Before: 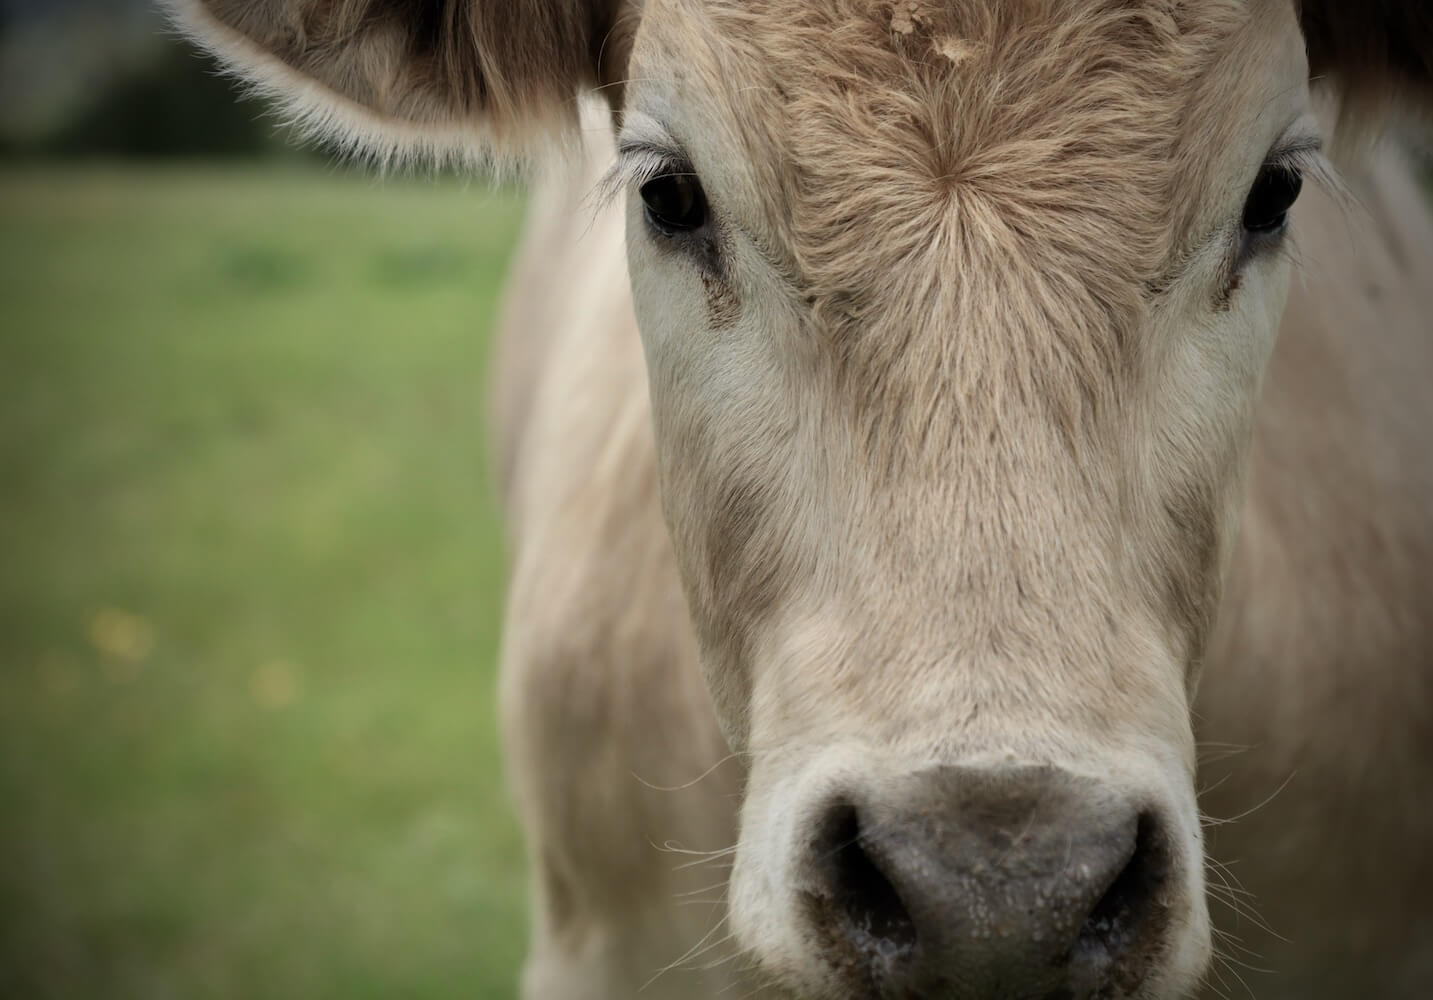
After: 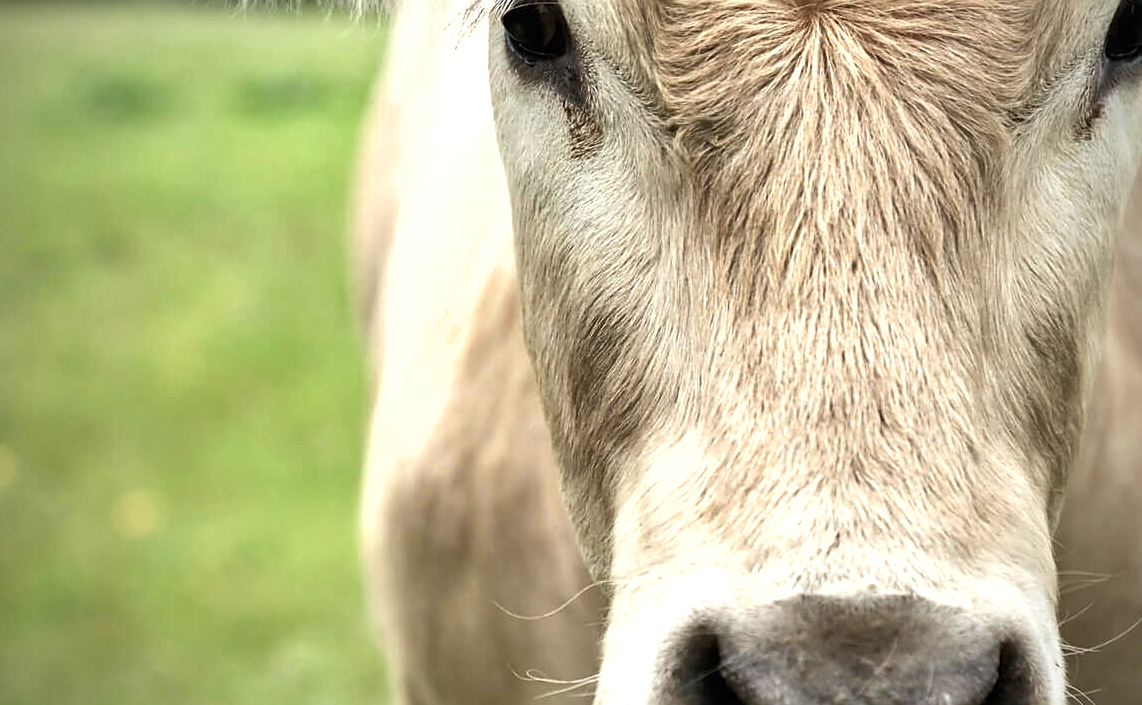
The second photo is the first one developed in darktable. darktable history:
crop: left 9.642%, top 17.121%, right 10.608%, bottom 12.333%
exposure: black level correction 0, exposure 1.199 EV, compensate exposure bias true, compensate highlight preservation false
sharpen: amount 0.556
shadows and highlights: soften with gaussian
